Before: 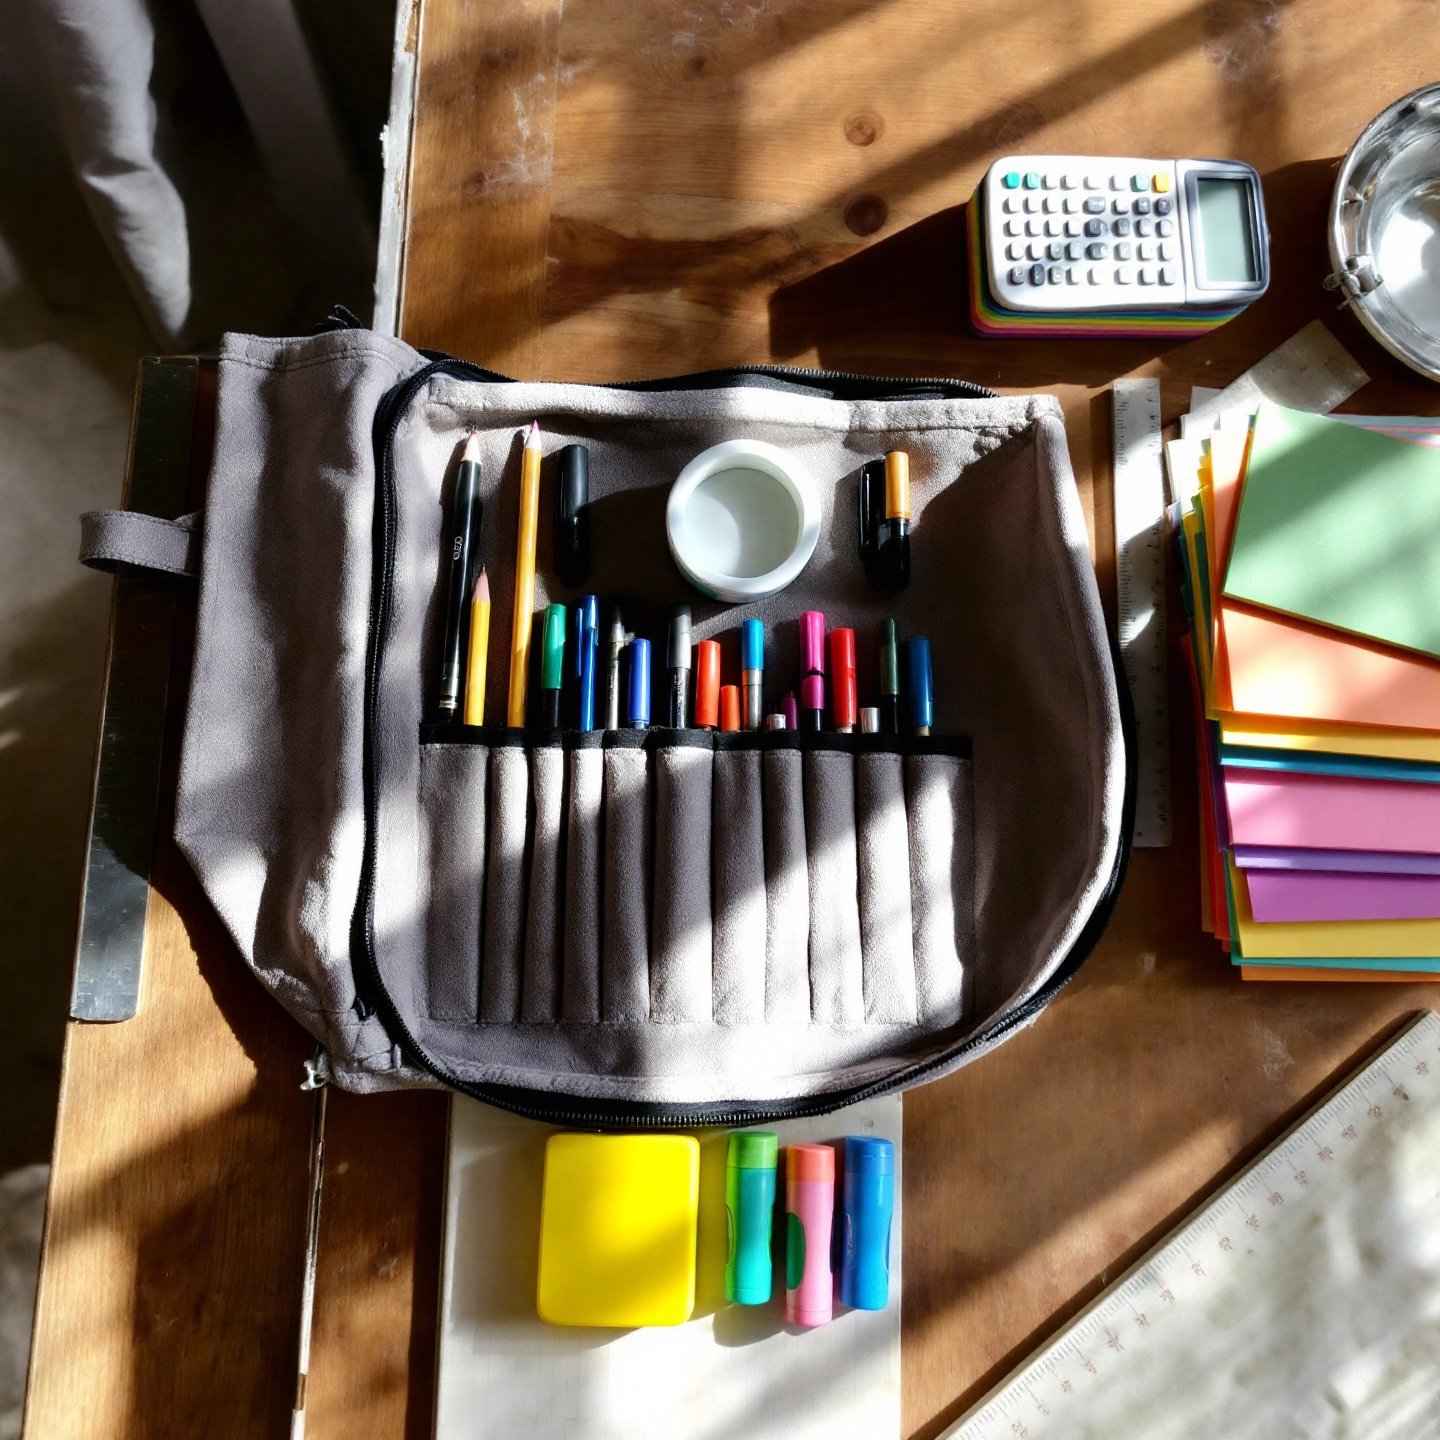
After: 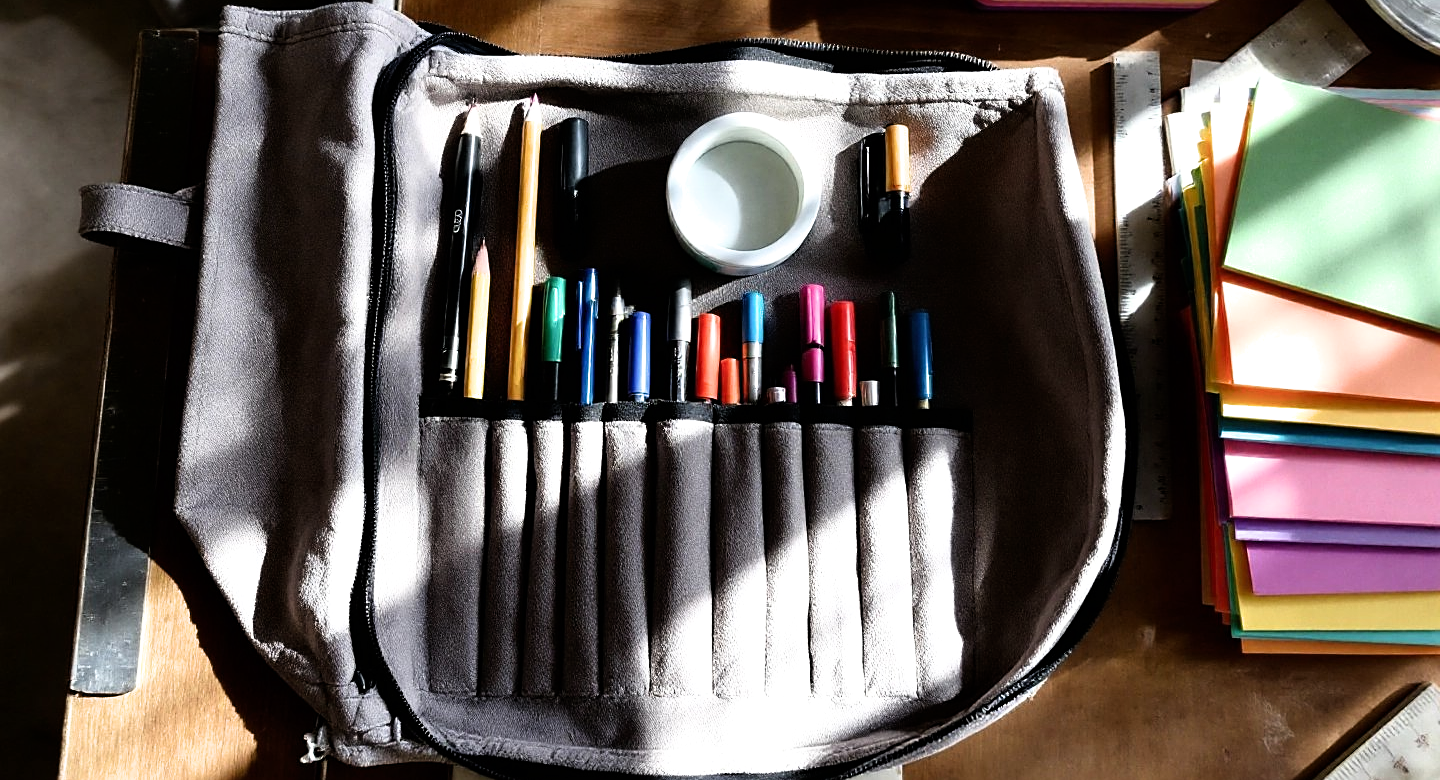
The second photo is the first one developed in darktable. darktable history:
crop and rotate: top 22.727%, bottom 23.104%
filmic rgb: black relative exposure -9.12 EV, white relative exposure 2.3 EV, hardness 7.53
sharpen: on, module defaults
